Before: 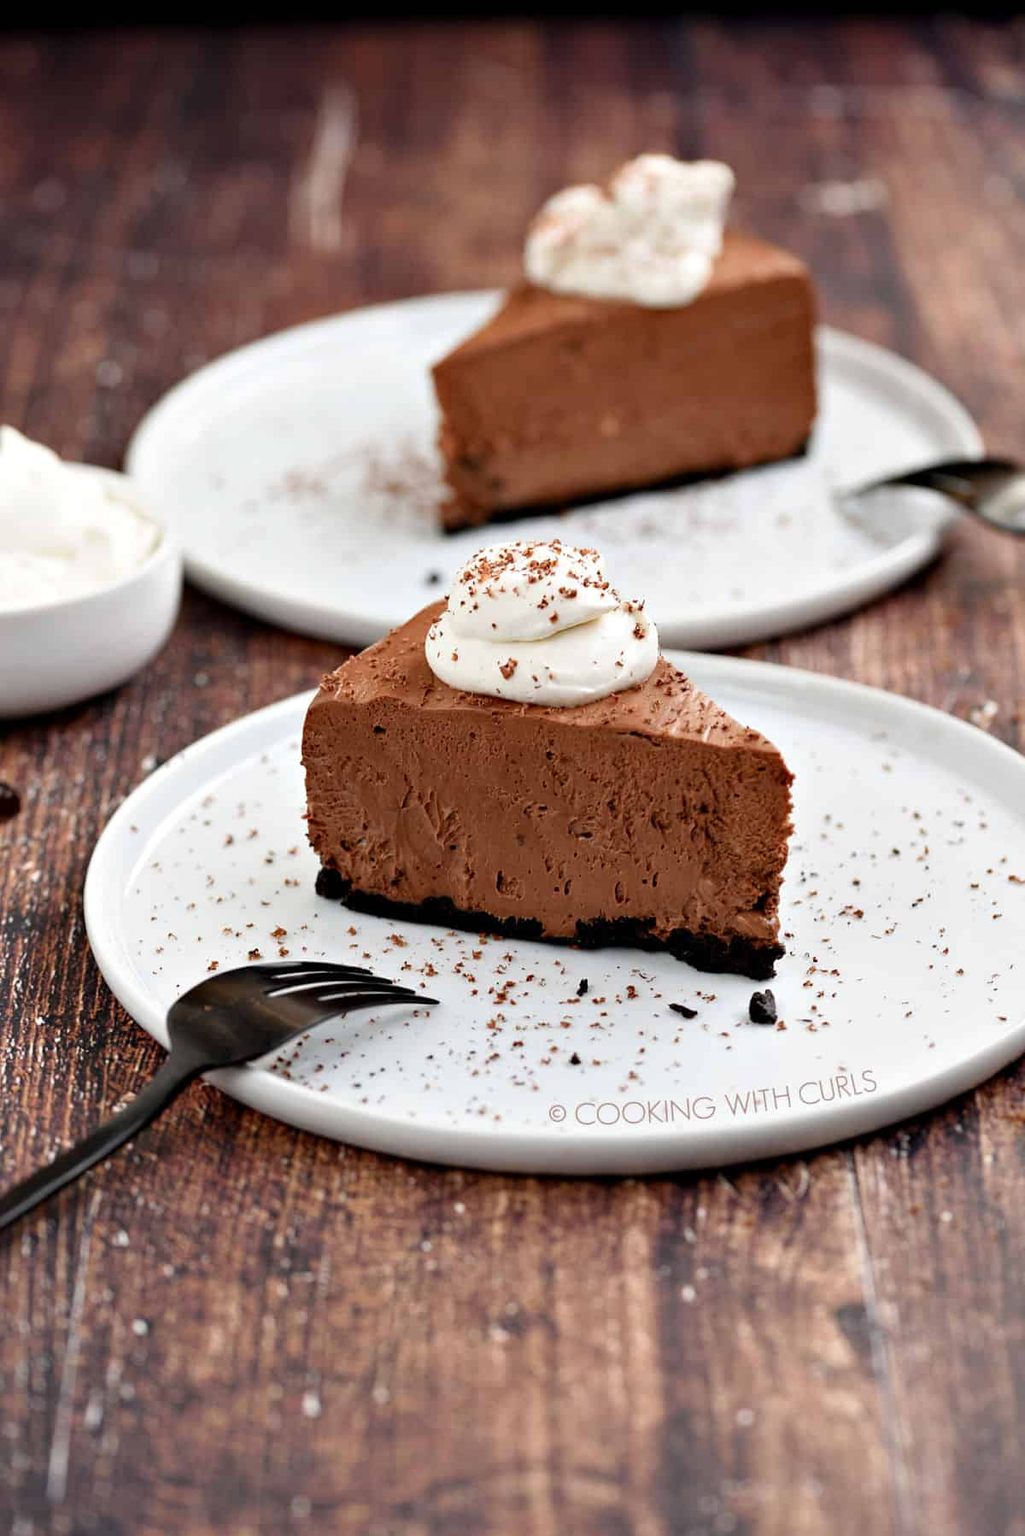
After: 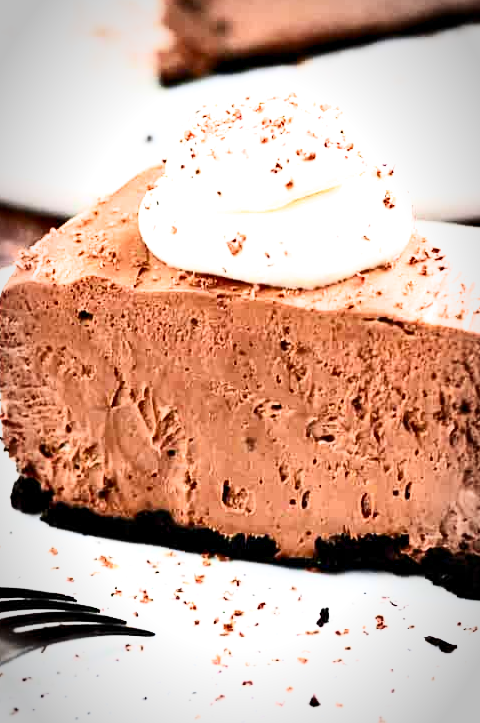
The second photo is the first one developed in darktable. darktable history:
contrast brightness saturation: contrast 0.38, brightness 0.102
vignetting: automatic ratio true
crop: left 29.996%, top 30.002%, right 29.955%, bottom 29.756%
exposure: black level correction 0.001, exposure 1.65 EV, compensate highlight preservation false
filmic rgb: black relative exposure -11.33 EV, white relative exposure 3.26 EV, hardness 6.68
